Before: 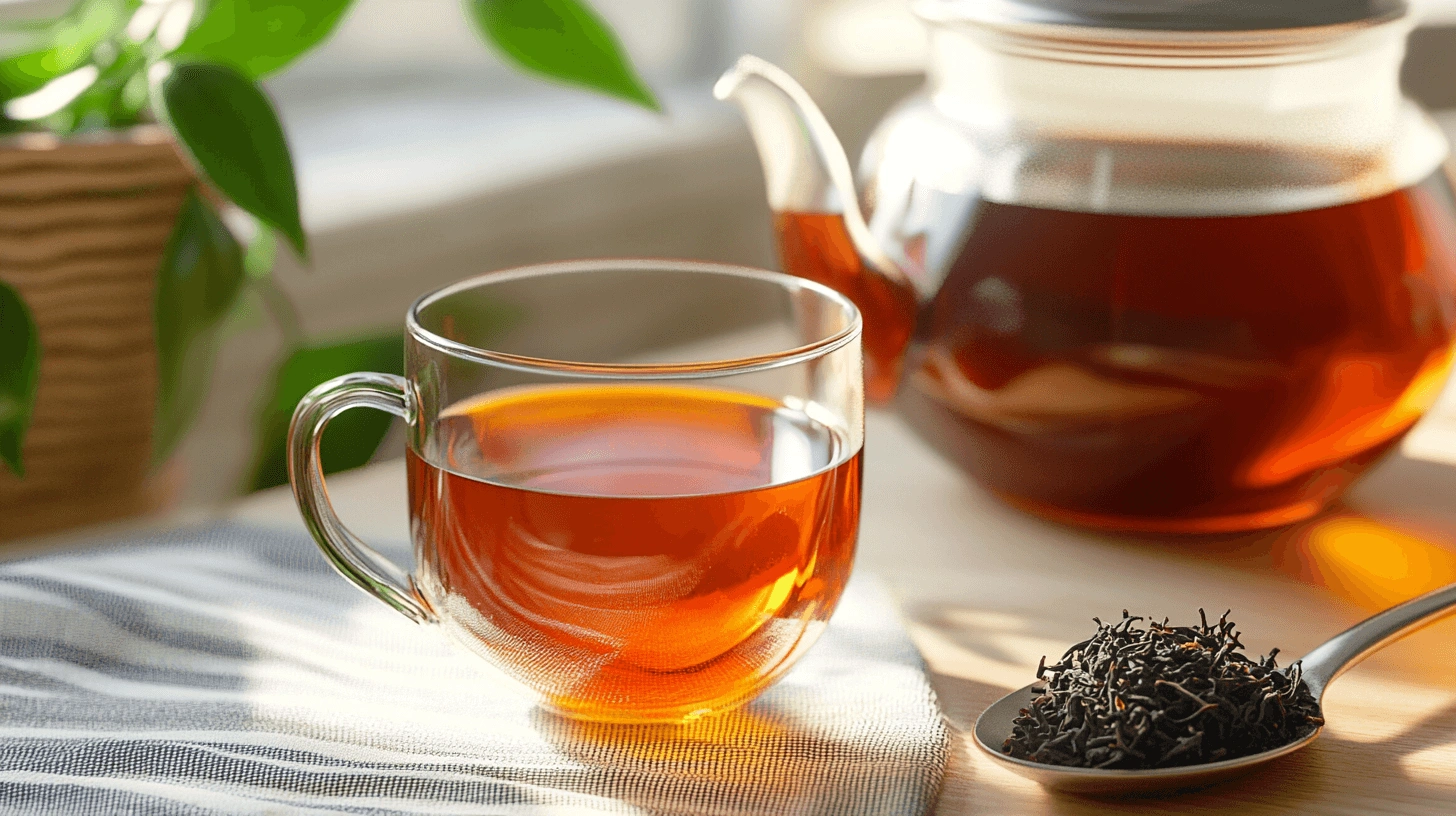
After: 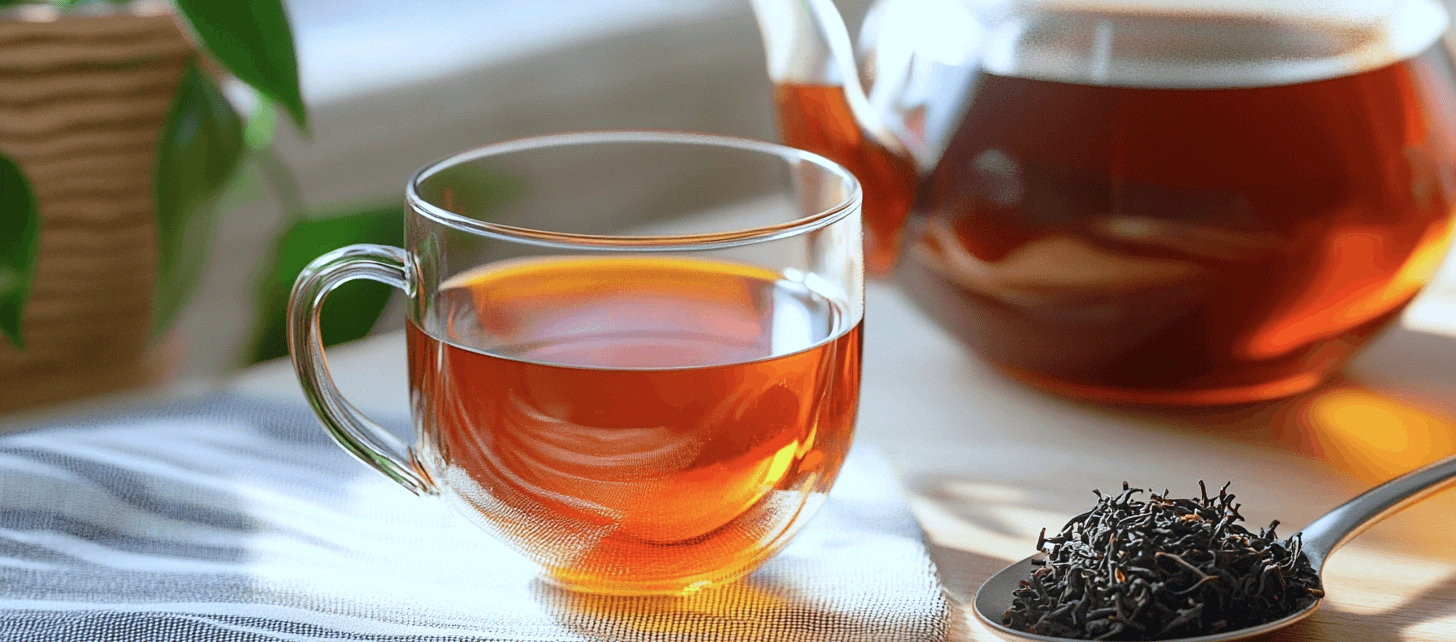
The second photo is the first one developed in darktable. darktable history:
crop and rotate: top 15.774%, bottom 5.506%
color calibration: illuminant as shot in camera, x 0.378, y 0.381, temperature 4093.13 K, saturation algorithm version 1 (2020)
